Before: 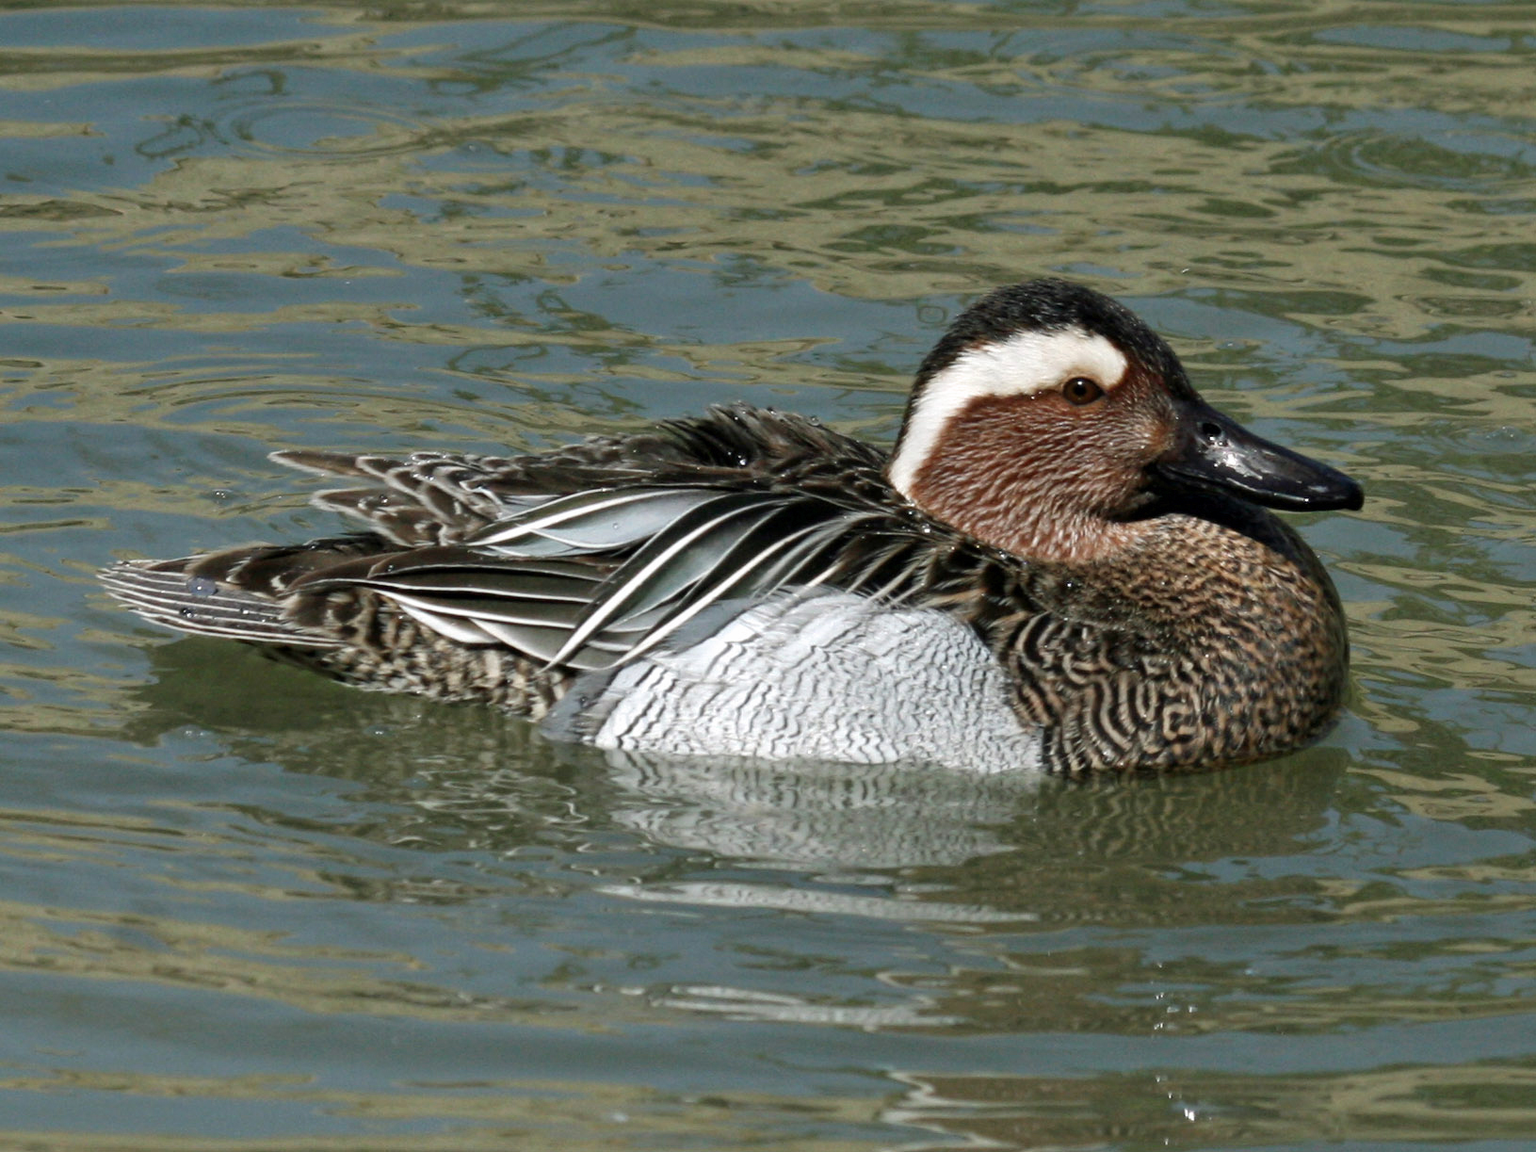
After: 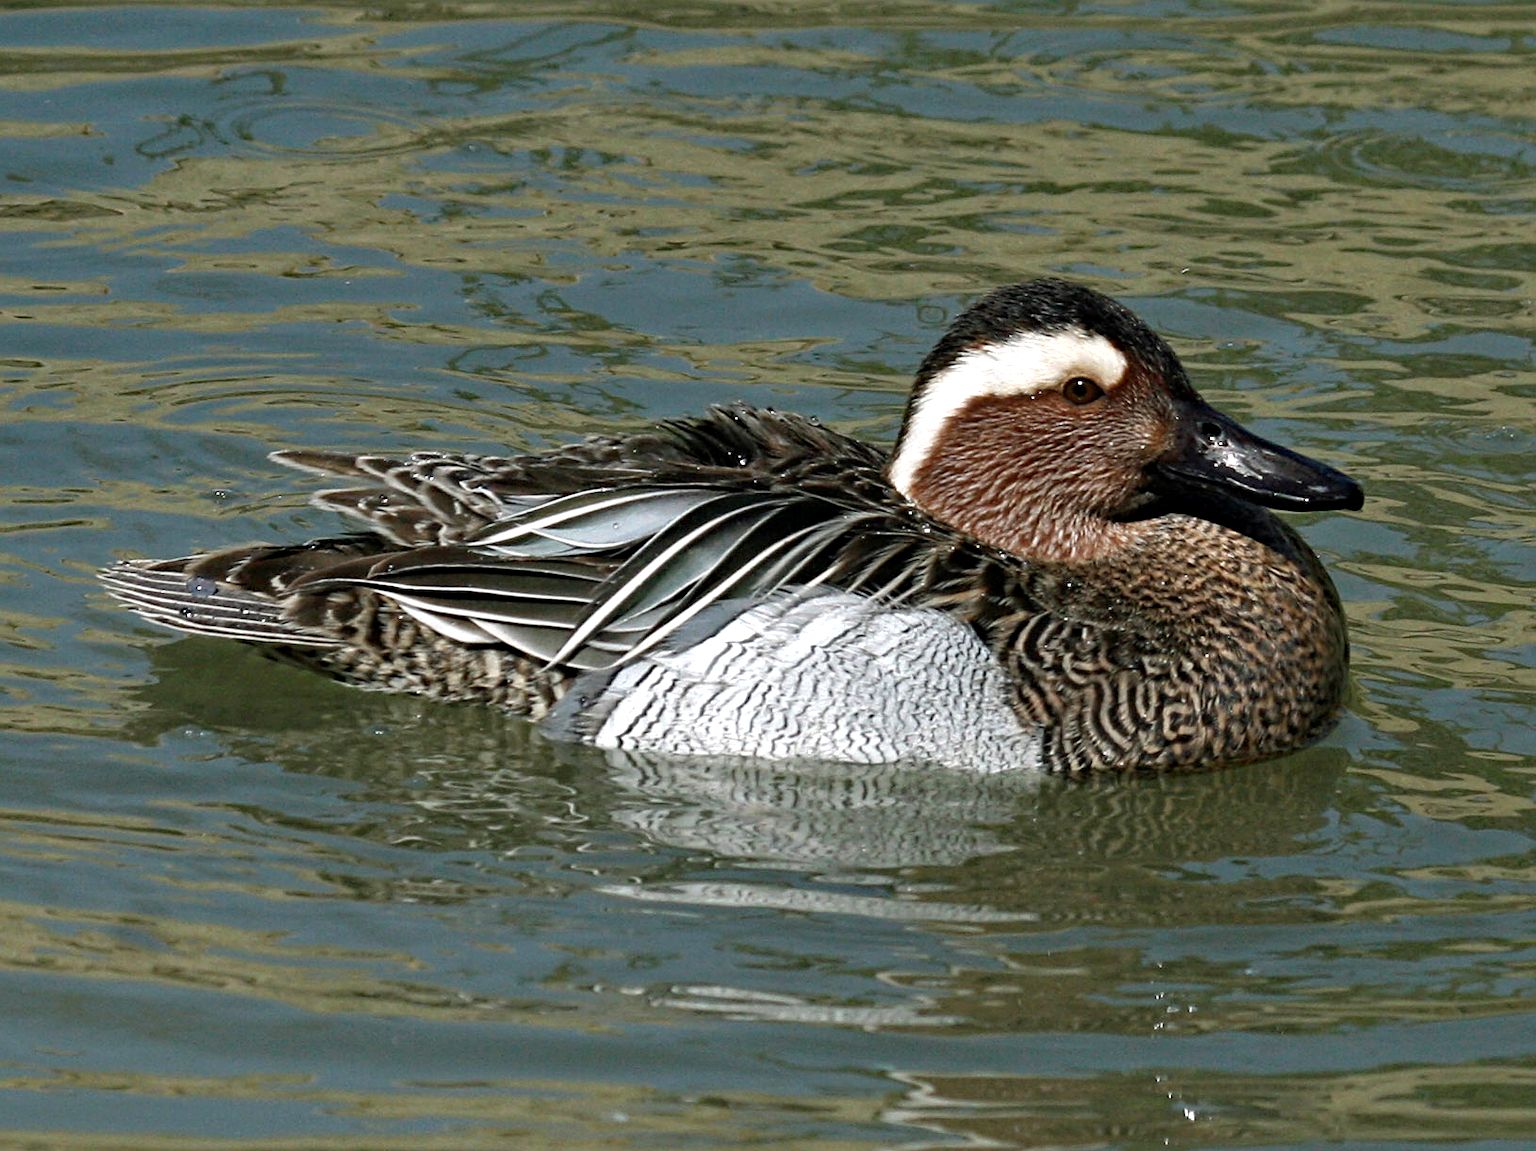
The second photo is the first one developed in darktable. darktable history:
sharpen: on, module defaults
white balance: emerald 1
haze removal: strength 0.25, distance 0.25, compatibility mode true, adaptive false
